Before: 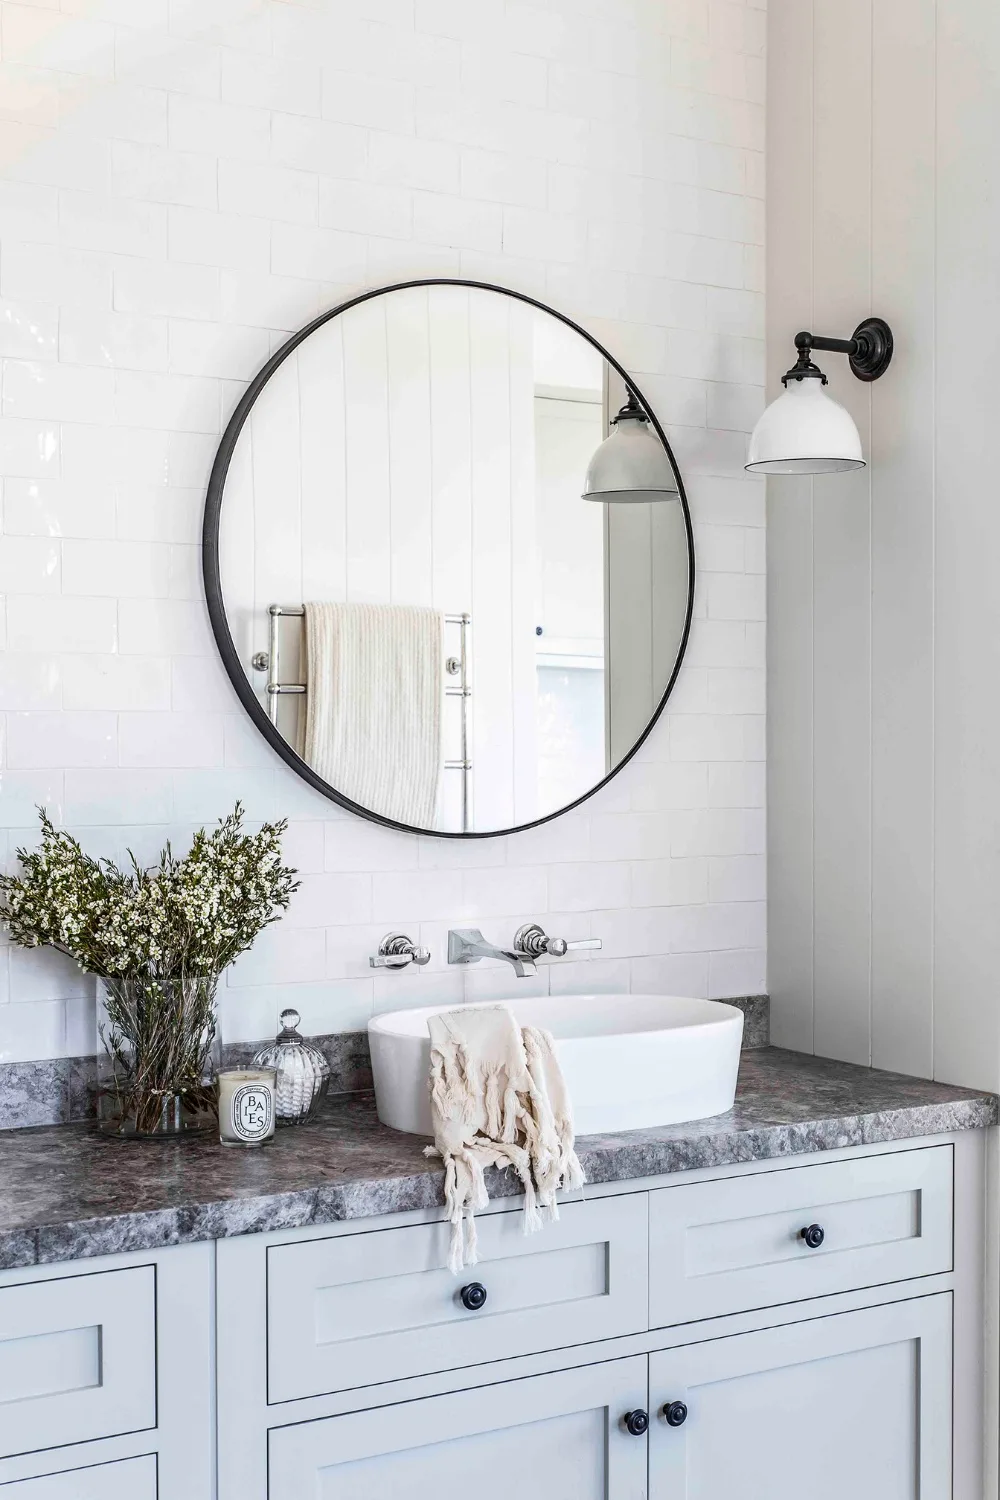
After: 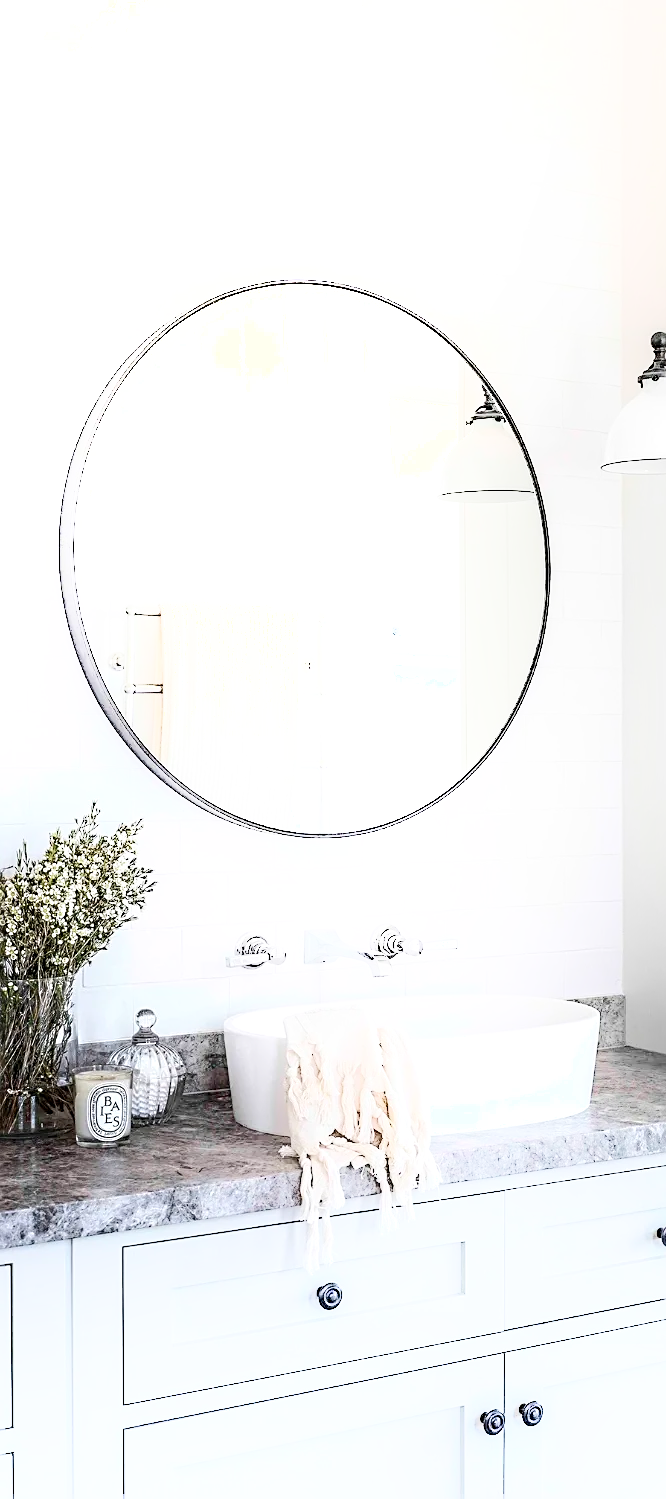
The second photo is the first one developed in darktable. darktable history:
crop and rotate: left 14.461%, right 18.863%
sharpen: on, module defaults
shadows and highlights: shadows -52.57, highlights 86.9, soften with gaussian
exposure: exposure 0.299 EV, compensate exposure bias true, compensate highlight preservation false
